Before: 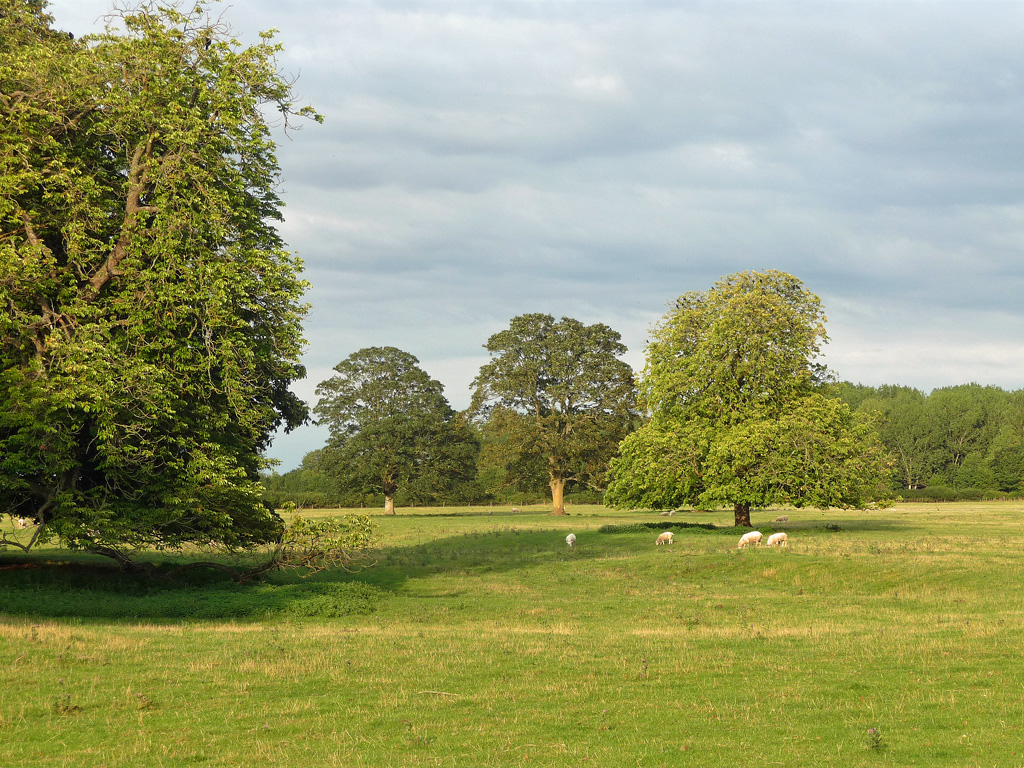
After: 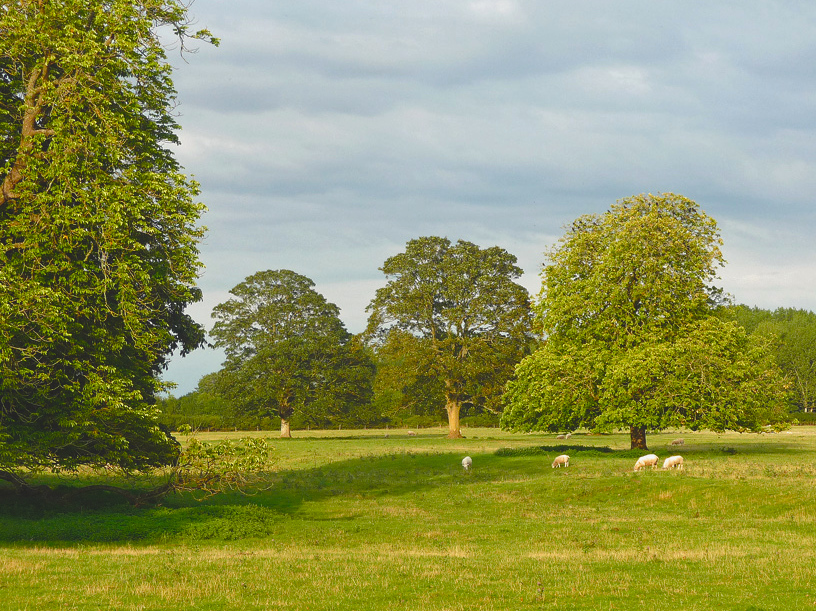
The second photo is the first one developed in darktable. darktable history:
crop and rotate: left 10.182%, top 10.074%, right 10.036%, bottom 10.251%
color balance rgb: global offset › luminance 1.525%, perceptual saturation grading › global saturation 20%, perceptual saturation grading › highlights -25.157%, perceptual saturation grading › shadows 50.2%, global vibrance 20%
exposure: exposure -0.139 EV, compensate highlight preservation false
